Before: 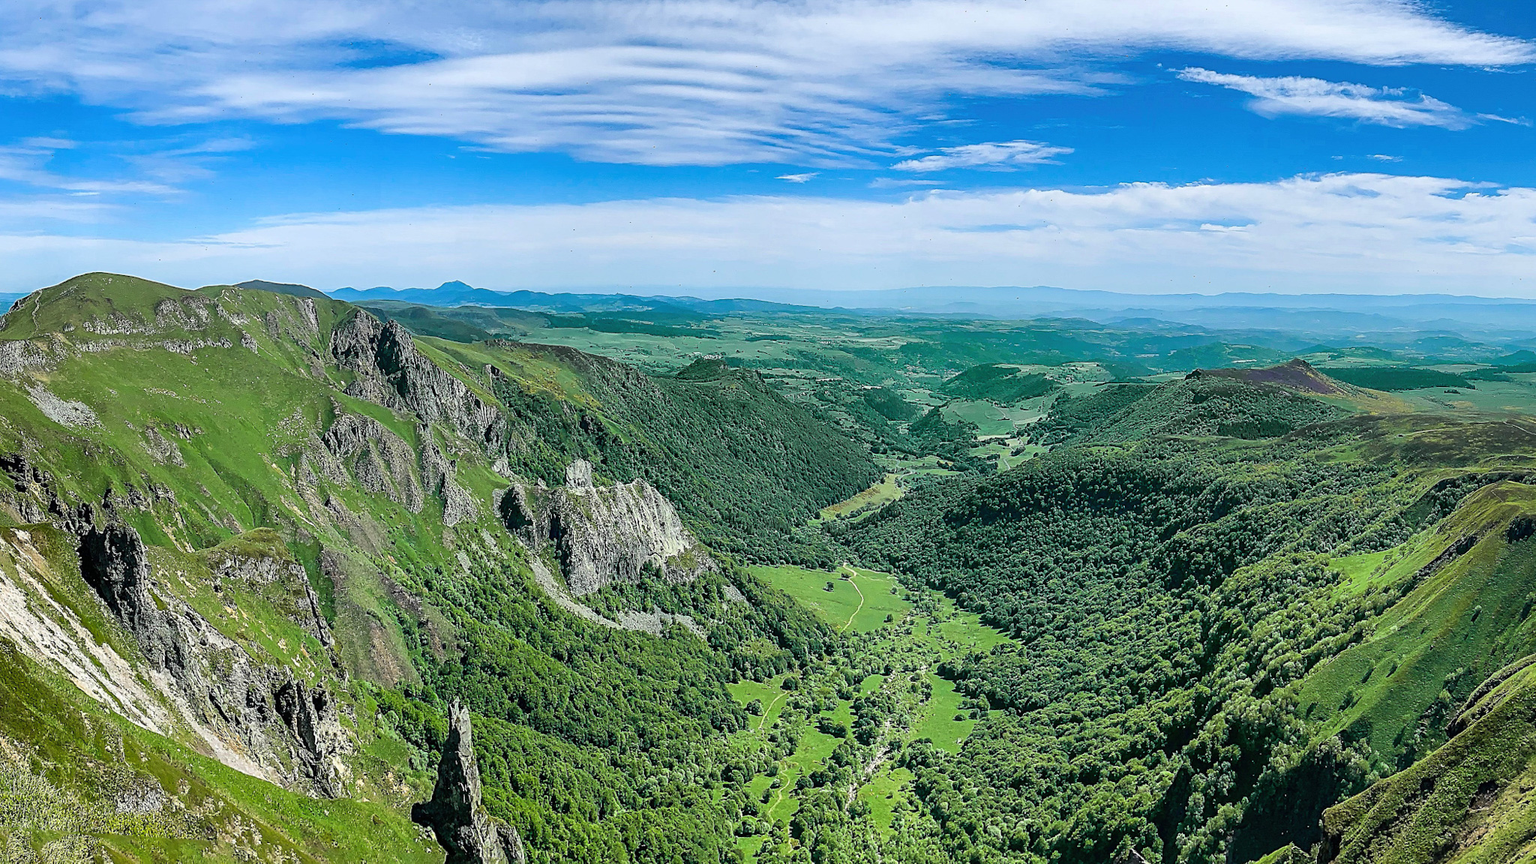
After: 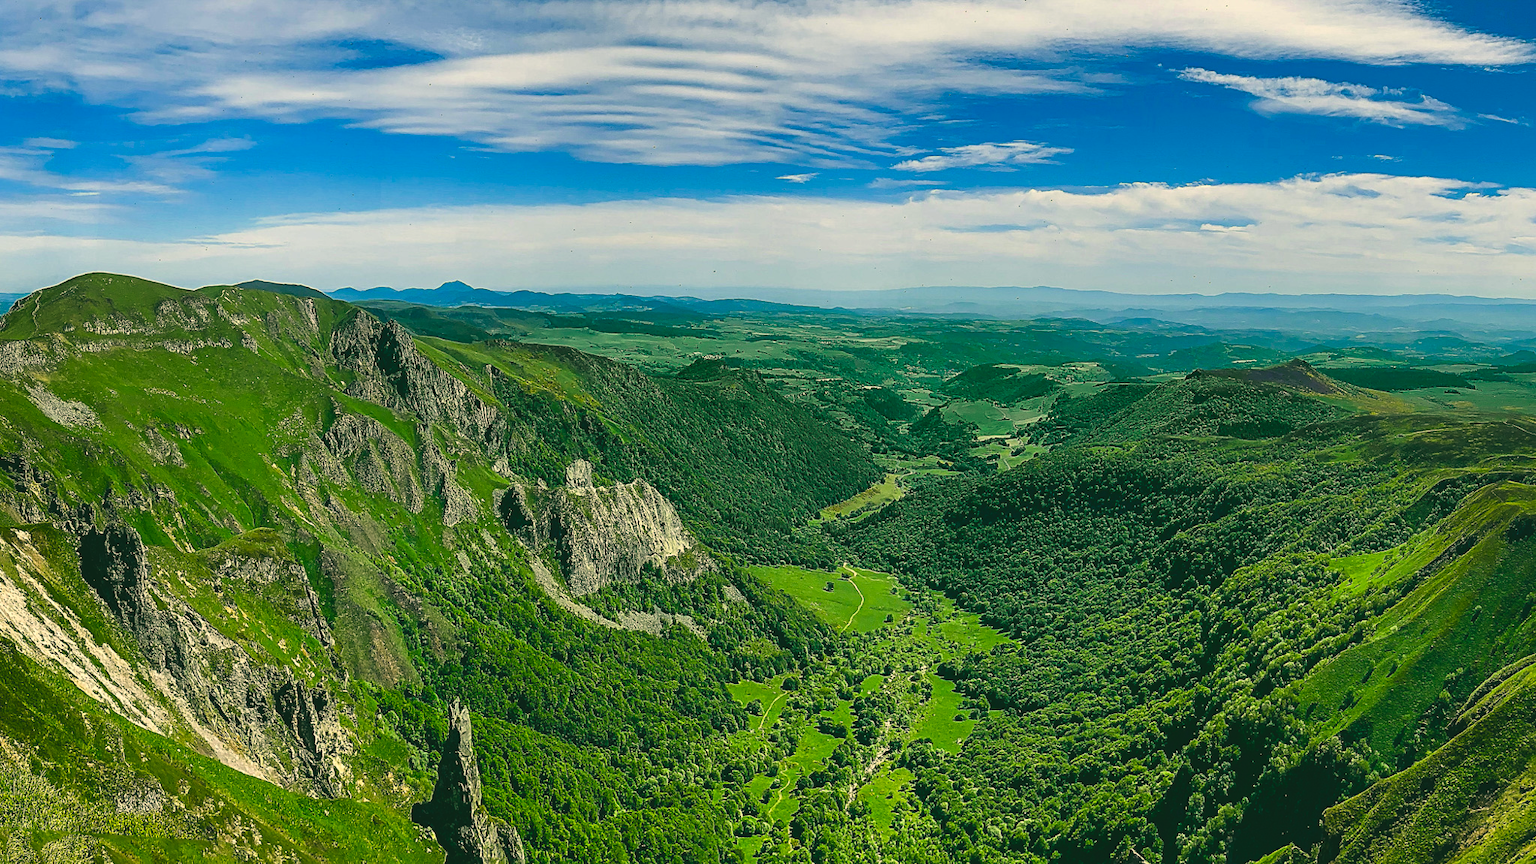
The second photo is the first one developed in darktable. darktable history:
contrast brightness saturation: brightness -0.25, saturation 0.2
color correction: highlights a* 5.3, highlights b* 24.26, shadows a* -15.58, shadows b* 4.02
exposure: black level correction -0.041, exposure 0.064 EV, compensate highlight preservation false
